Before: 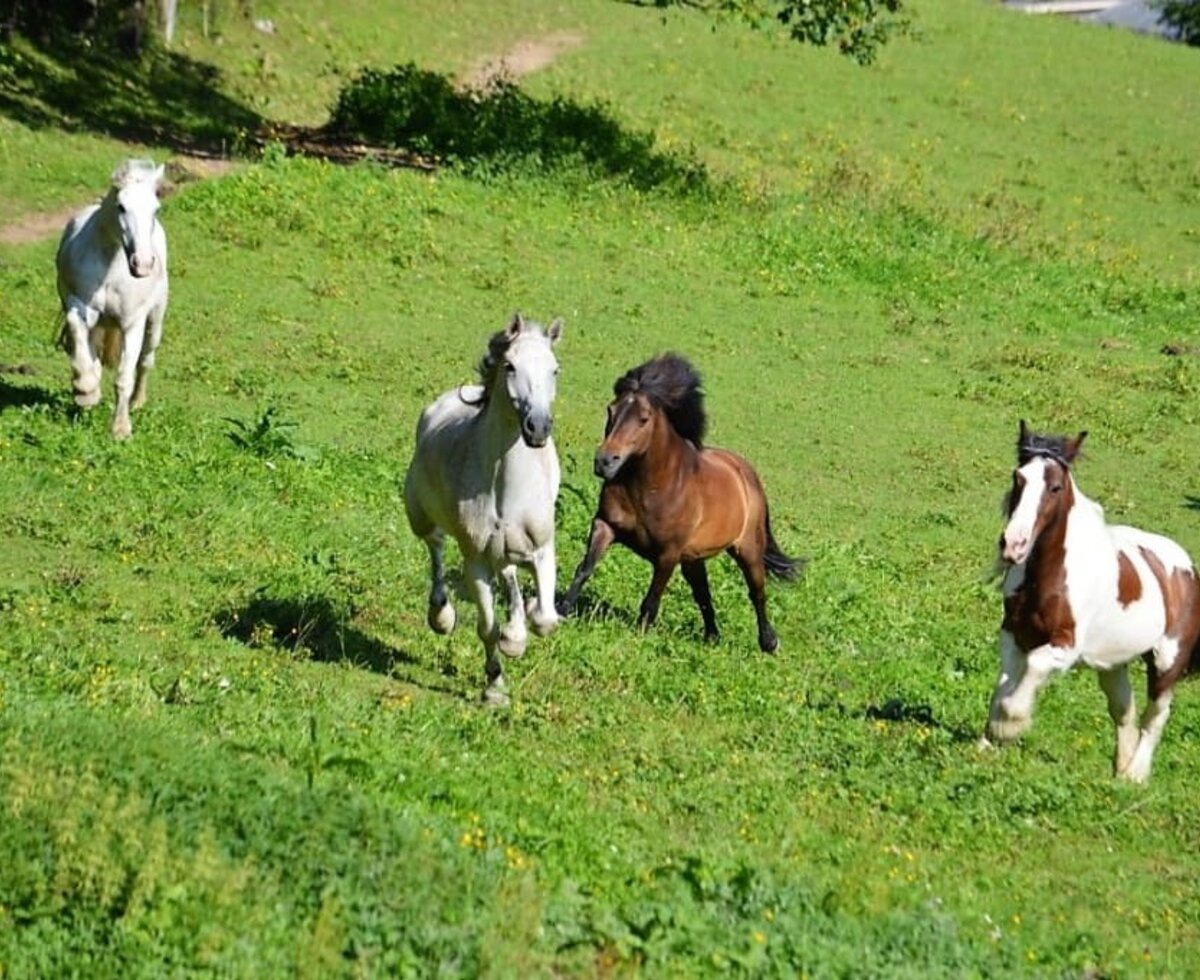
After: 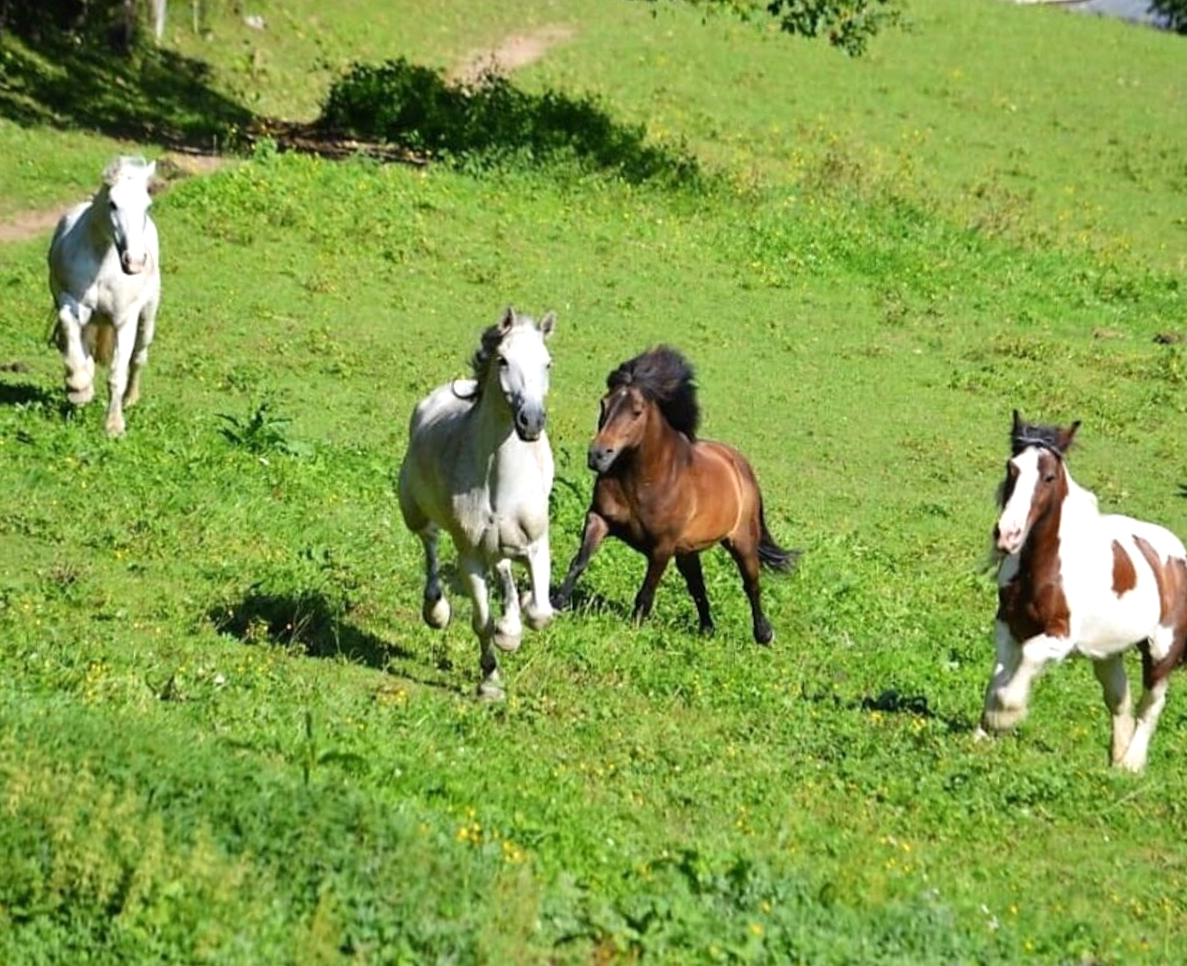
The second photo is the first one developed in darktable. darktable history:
exposure: exposure 0.236 EV, compensate highlight preservation false
rotate and perspective: rotation -0.45°, automatic cropping original format, crop left 0.008, crop right 0.992, crop top 0.012, crop bottom 0.988
